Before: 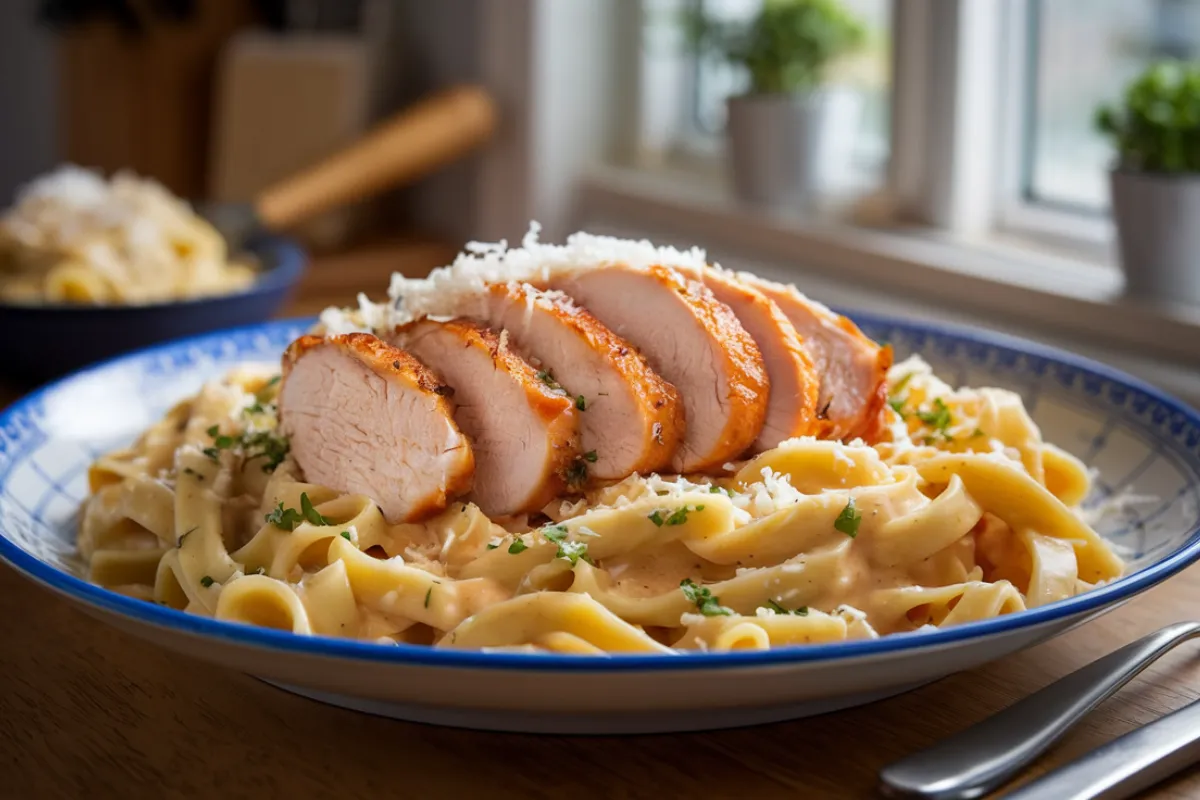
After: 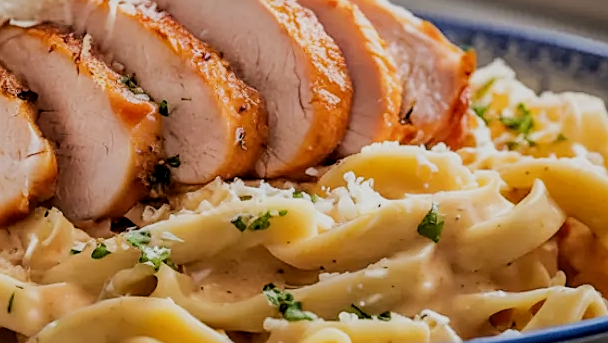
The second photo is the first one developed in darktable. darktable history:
sharpen: on, module defaults
filmic rgb: black relative exposure -4.19 EV, white relative exposure 5.16 EV, threshold 5.97 EV, hardness 2.13, contrast 1.179, enable highlight reconstruction true
local contrast: on, module defaults
crop: left 34.764%, top 36.99%, right 14.54%, bottom 20.1%
